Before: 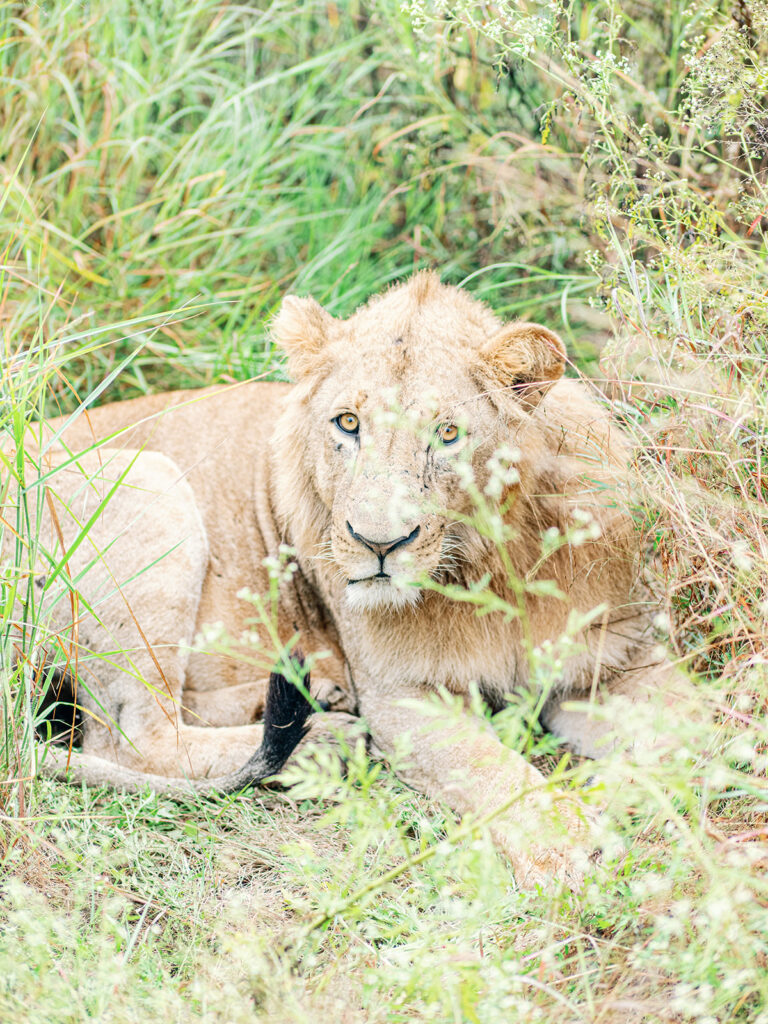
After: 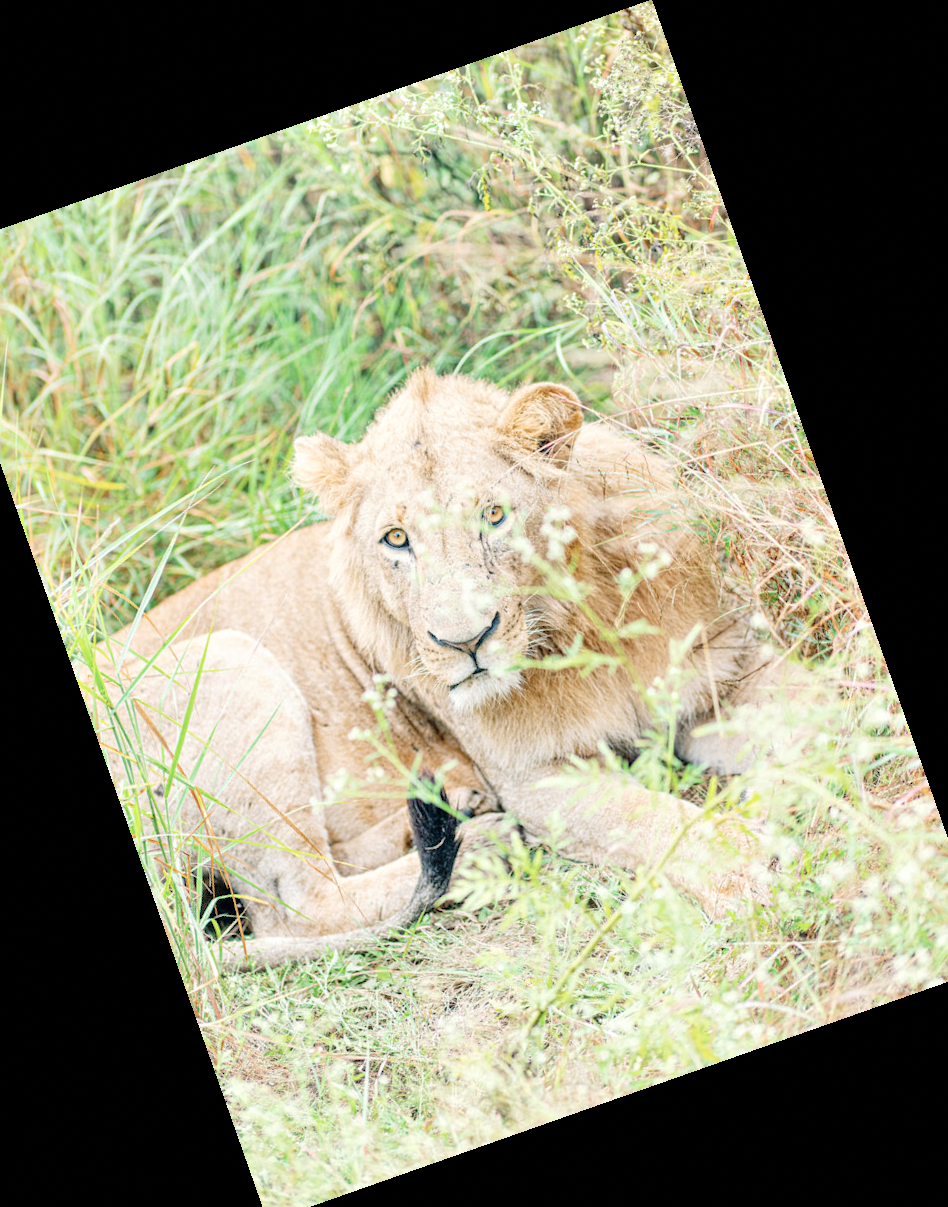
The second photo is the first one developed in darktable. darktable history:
tone equalizer: -7 EV 0.15 EV, -6 EV 0.6 EV, -5 EV 1.15 EV, -4 EV 1.33 EV, -3 EV 1.15 EV, -2 EV 0.6 EV, -1 EV 0.15 EV, mask exposure compensation -0.5 EV
crop and rotate: angle 19.43°, left 6.812%, right 4.125%, bottom 1.087%
rgb curve: mode RGB, independent channels
levels: levels [0, 0.499, 1]
color balance rgb: perceptual saturation grading › global saturation 25%, perceptual brilliance grading › mid-tones 10%, perceptual brilliance grading › shadows 15%, global vibrance 20%
grain: coarseness 0.81 ISO, strength 1.34%, mid-tones bias 0%
contrast brightness saturation: contrast 0.1, saturation -0.36
